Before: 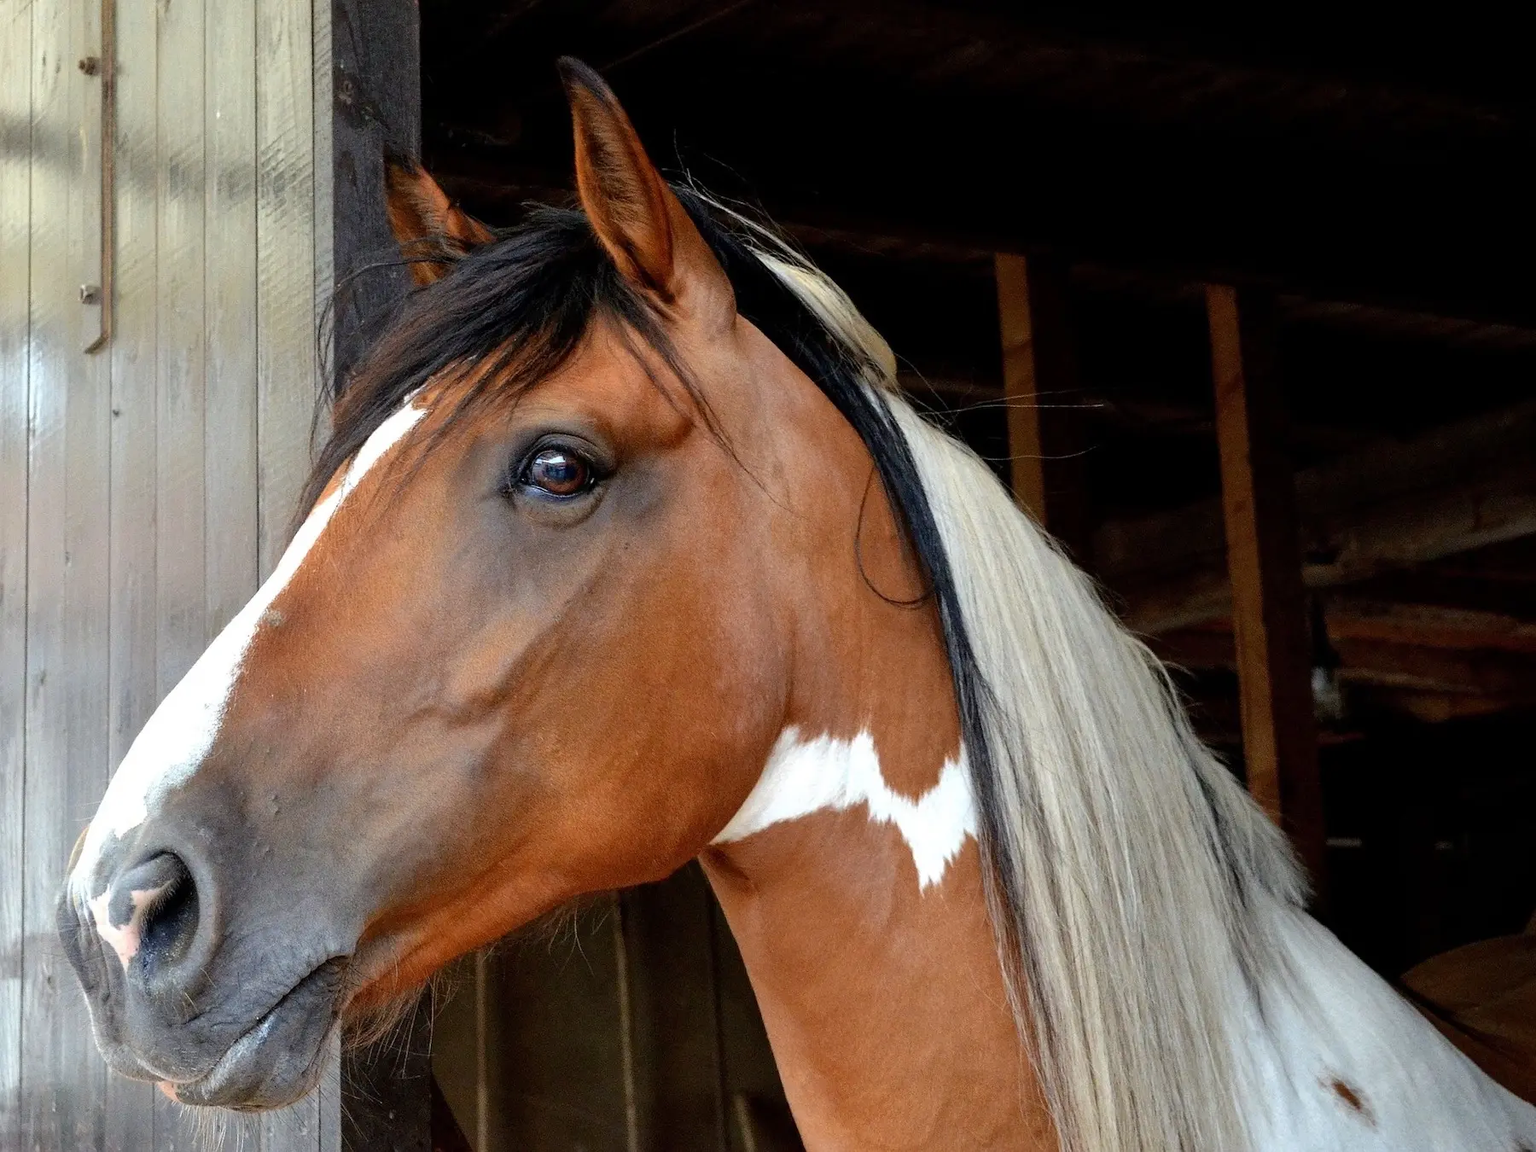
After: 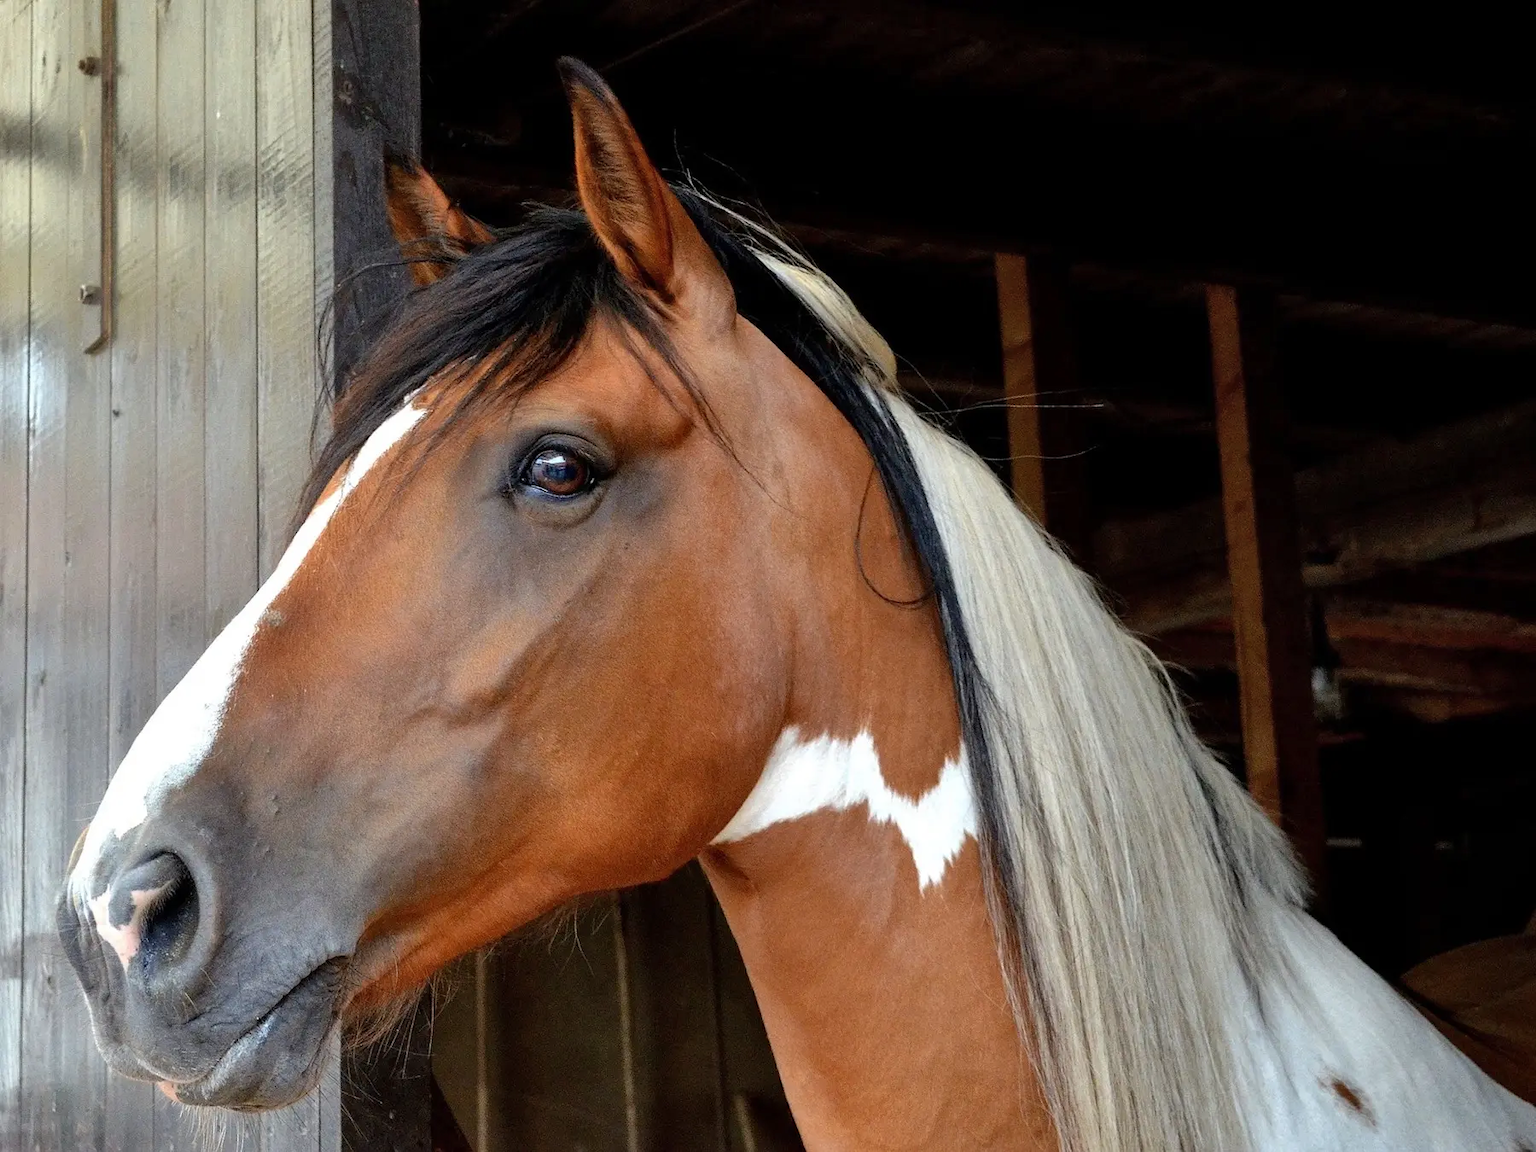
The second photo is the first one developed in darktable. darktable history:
shadows and highlights: shadows 22.19, highlights -49.04, soften with gaussian
